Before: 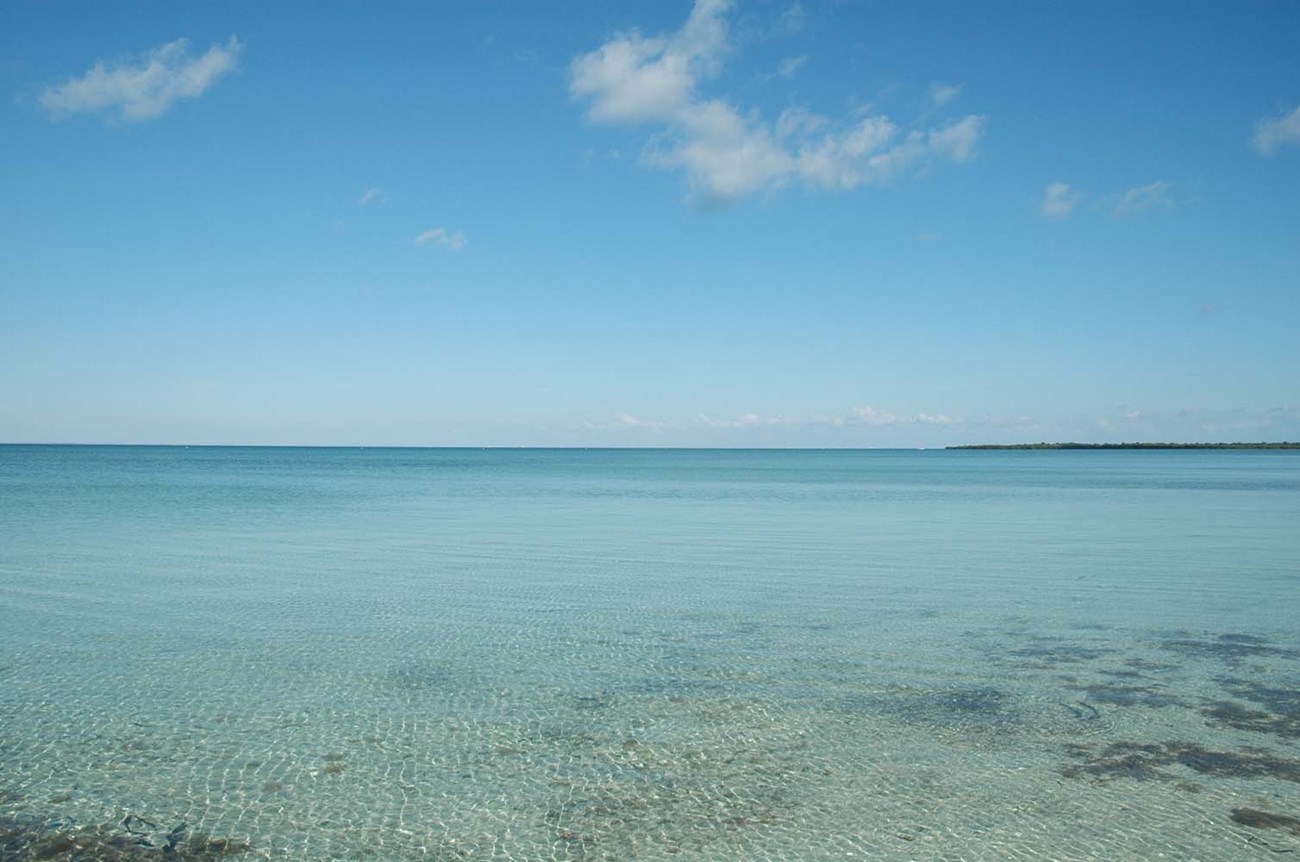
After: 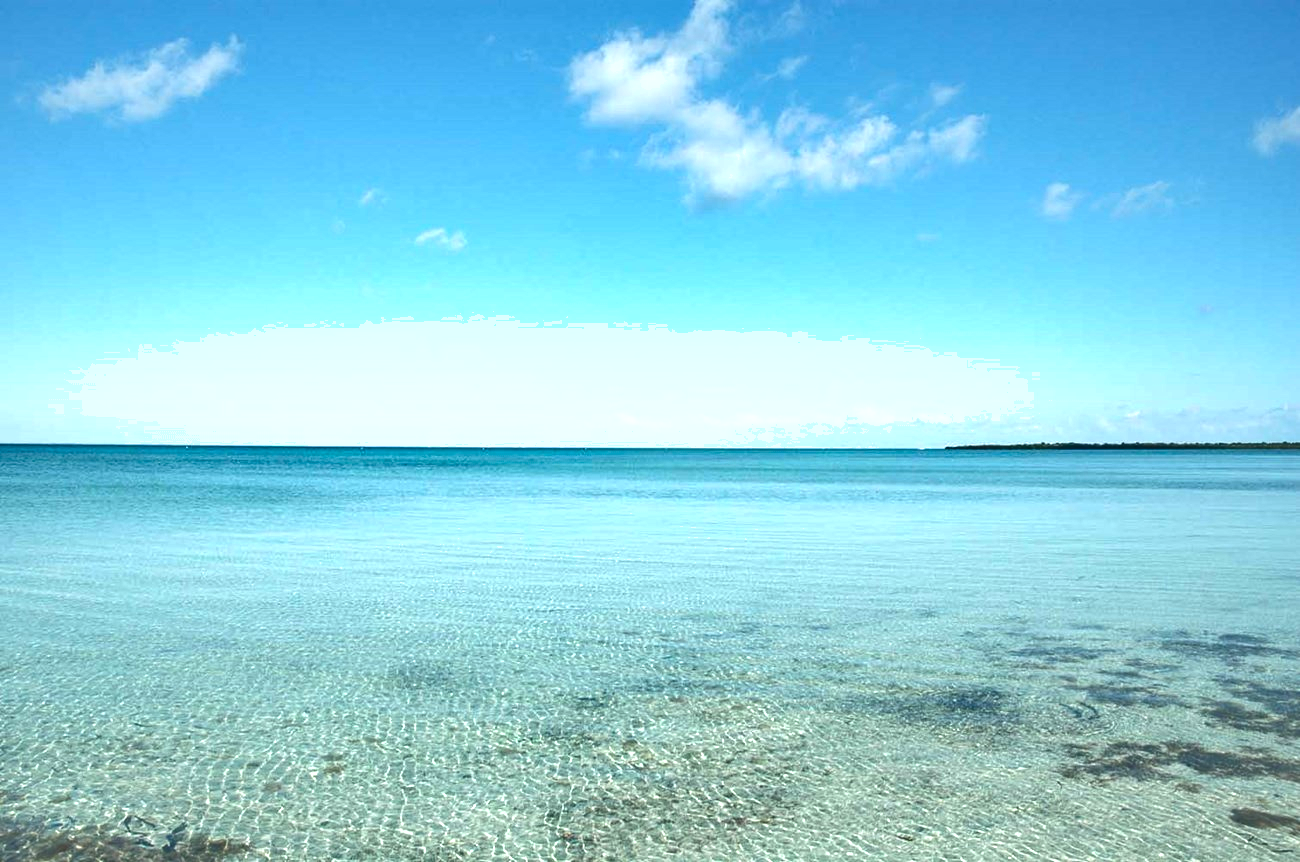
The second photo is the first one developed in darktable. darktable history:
exposure: black level correction 0, exposure 1.001 EV, compensate exposure bias true, compensate highlight preservation false
shadows and highlights: shadows 60.65, soften with gaussian
